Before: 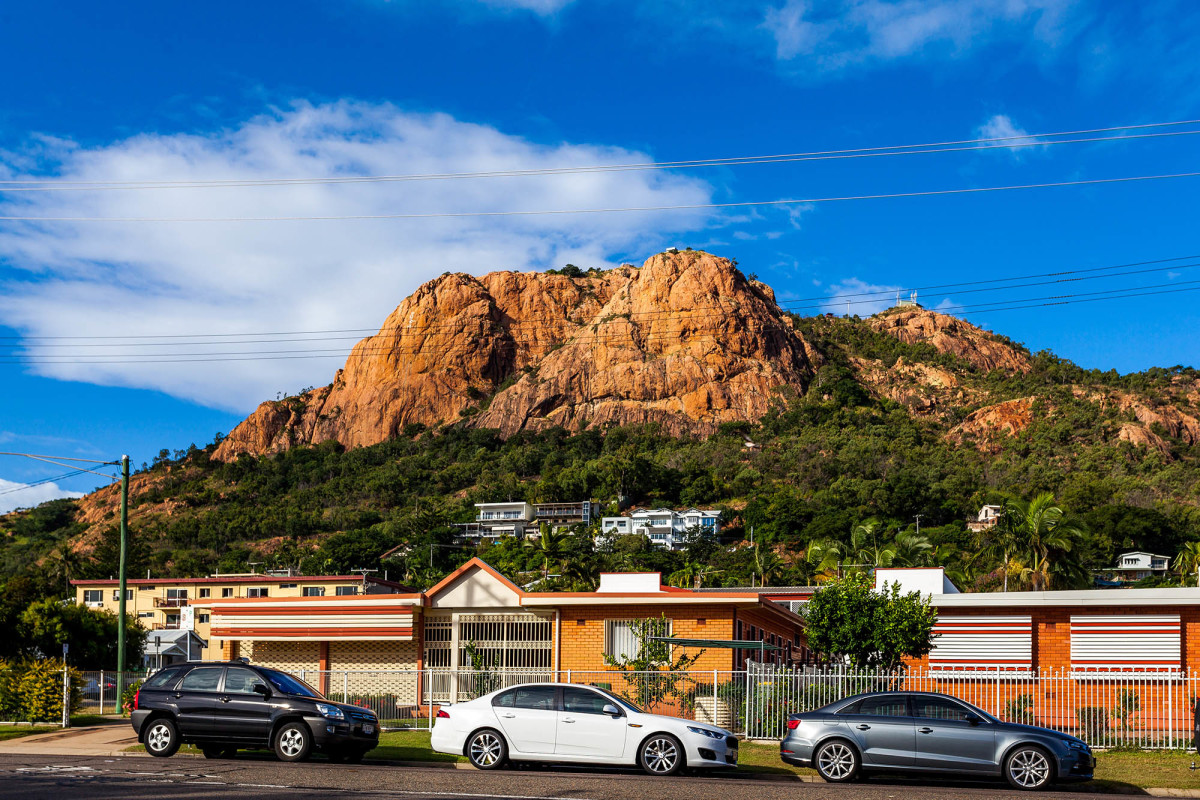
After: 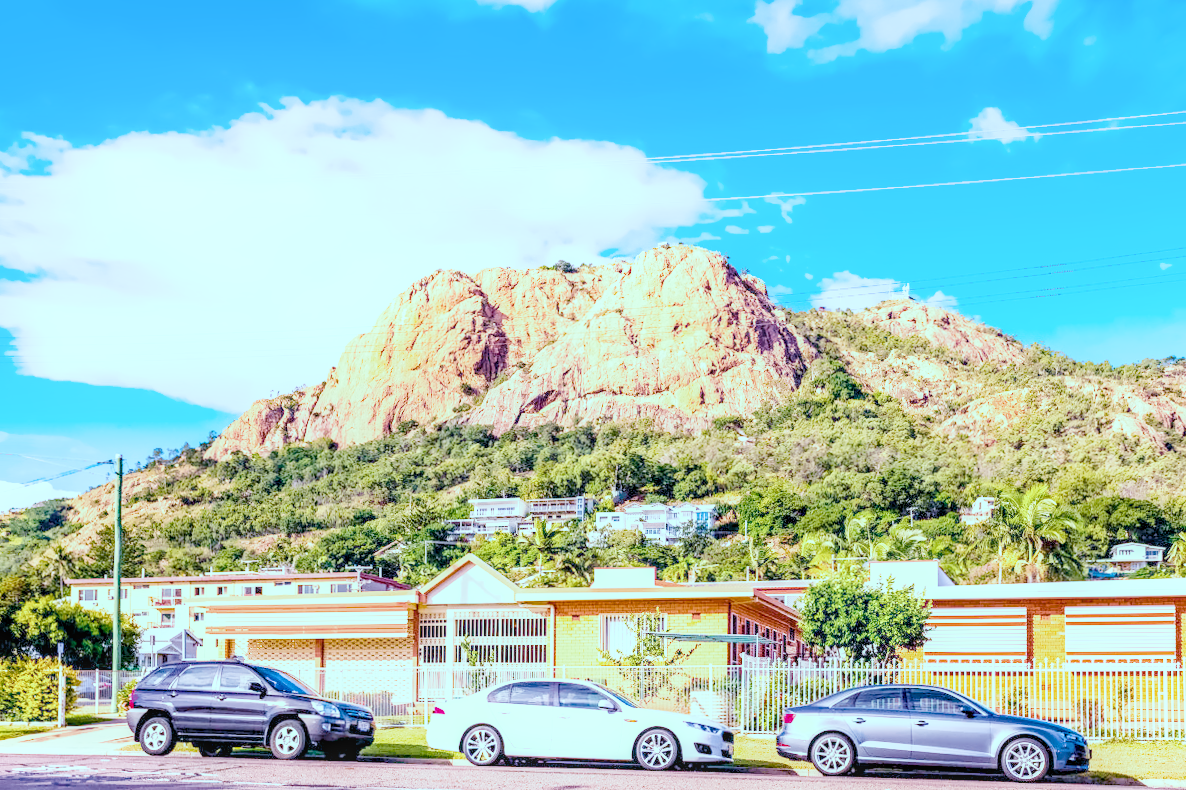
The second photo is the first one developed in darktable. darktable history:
rotate and perspective: rotation -0.45°, automatic cropping original format, crop left 0.008, crop right 0.992, crop top 0.012, crop bottom 0.988
local contrast: on, module defaults
color calibration: illuminant as shot in camera, x 0.358, y 0.373, temperature 4628.91 K
color balance: mode lift, gamma, gain (sRGB), lift [0.997, 0.979, 1.021, 1.011], gamma [1, 1.084, 0.916, 0.998], gain [1, 0.87, 1.13, 1.101], contrast 4.55%, contrast fulcrum 38.24%, output saturation 104.09%
denoise (profiled): preserve shadows 1.52, scattering 0.002, a [-1, 0, 0], compensate highlight preservation false
haze removal: compatibility mode true, adaptive false
hot pixels: on, module defaults
lens correction: scale 1, crop 1, focal 16, aperture 5.6, distance 1000, camera "Canon EOS RP", lens "Canon RF 16mm F2.8 STM"
shadows and highlights: shadows 0, highlights 40
white balance: red 2.229, blue 1.46
velvia: on, module defaults
exposure: black level correction 0, exposure 0.7 EV, compensate exposure bias true, compensate highlight preservation false
filmic rgb: black relative exposure -6.98 EV, white relative exposure 5.63 EV, hardness 2.86
highlight reconstruction: method reconstruct in LCh
tone equalizer "compress shadows/highlights (GF): soft": -8 EV 0.25 EV, -7 EV 0.417 EV, -6 EV 0.417 EV, -5 EV 0.25 EV, -3 EV -0.25 EV, -2 EV -0.417 EV, -1 EV -0.417 EV, +0 EV -0.25 EV, edges refinement/feathering 500, mask exposure compensation -1.57 EV, preserve details guided filter
color balance rgb "MKE Nite Life": shadows lift › luminance -7.7%, shadows lift › chroma 2.13%, shadows lift › hue 165.27°, power › luminance -7.77%, power › chroma 1.1%, power › hue 215.88°, highlights gain › luminance 15.15%, highlights gain › chroma 7%, highlights gain › hue 125.57°, global offset › luminance -0.33%, global offset › chroma 0.11%, global offset › hue 165.27°, perceptual saturation grading › global saturation 24.42%, perceptual saturation grading › highlights -24.42%, perceptual saturation grading › mid-tones 24.42%, perceptual saturation grading › shadows 40%, perceptual brilliance grading › global brilliance -5%, perceptual brilliance grading › highlights 24.42%, perceptual brilliance grading › mid-tones 7%, perceptual brilliance grading › shadows -5%
